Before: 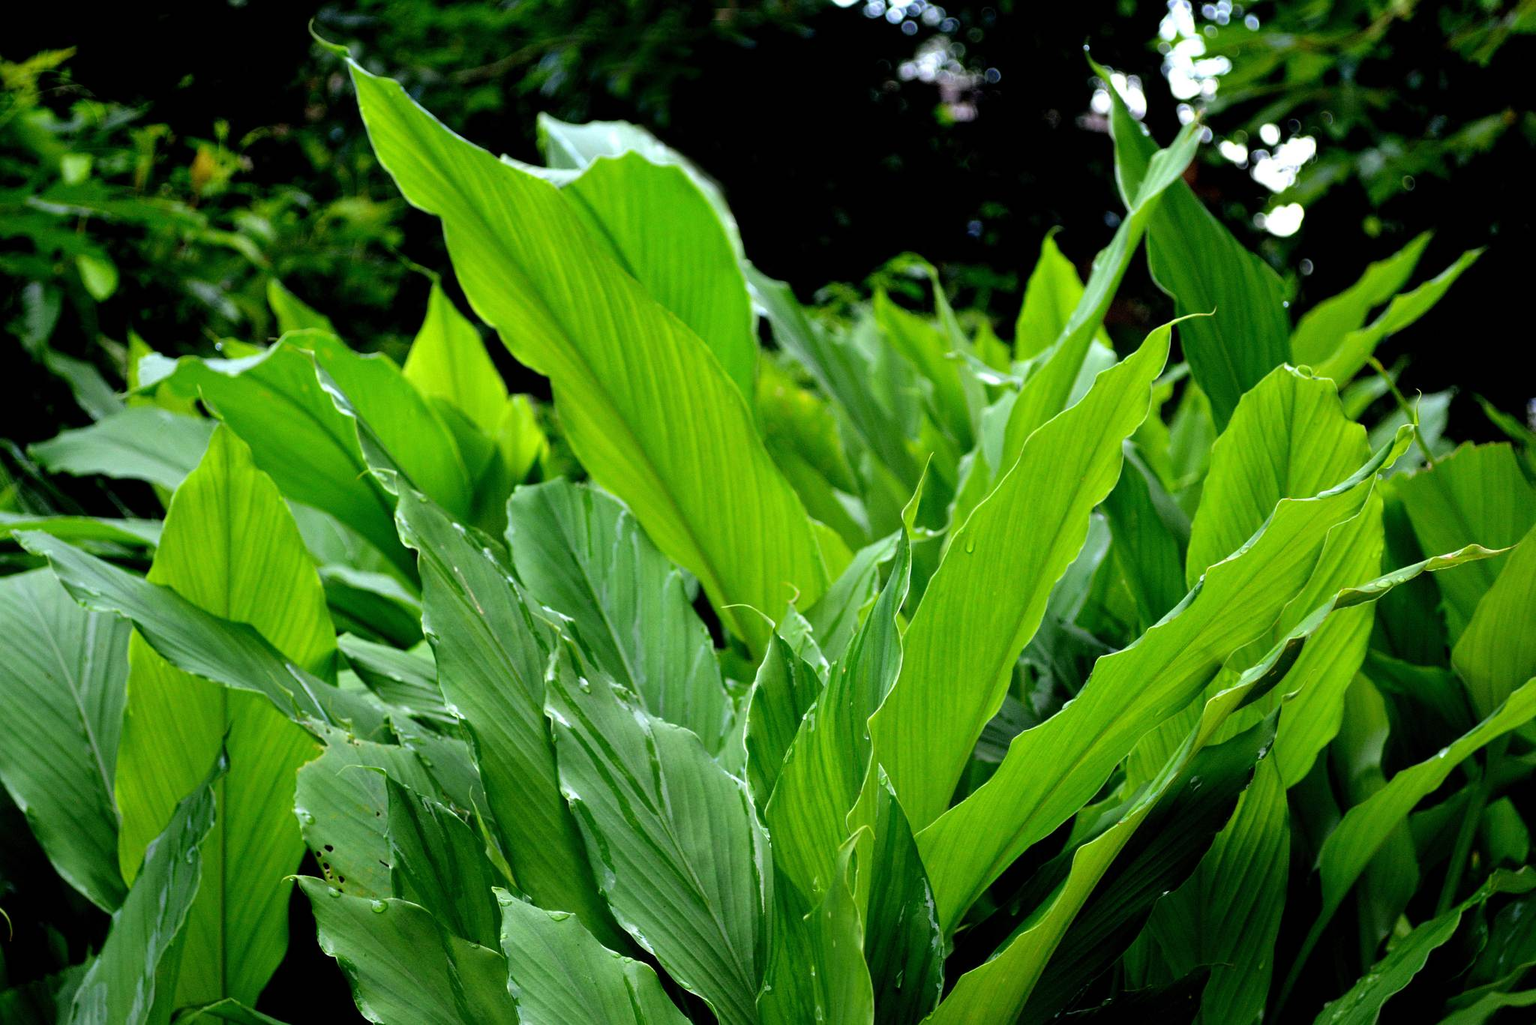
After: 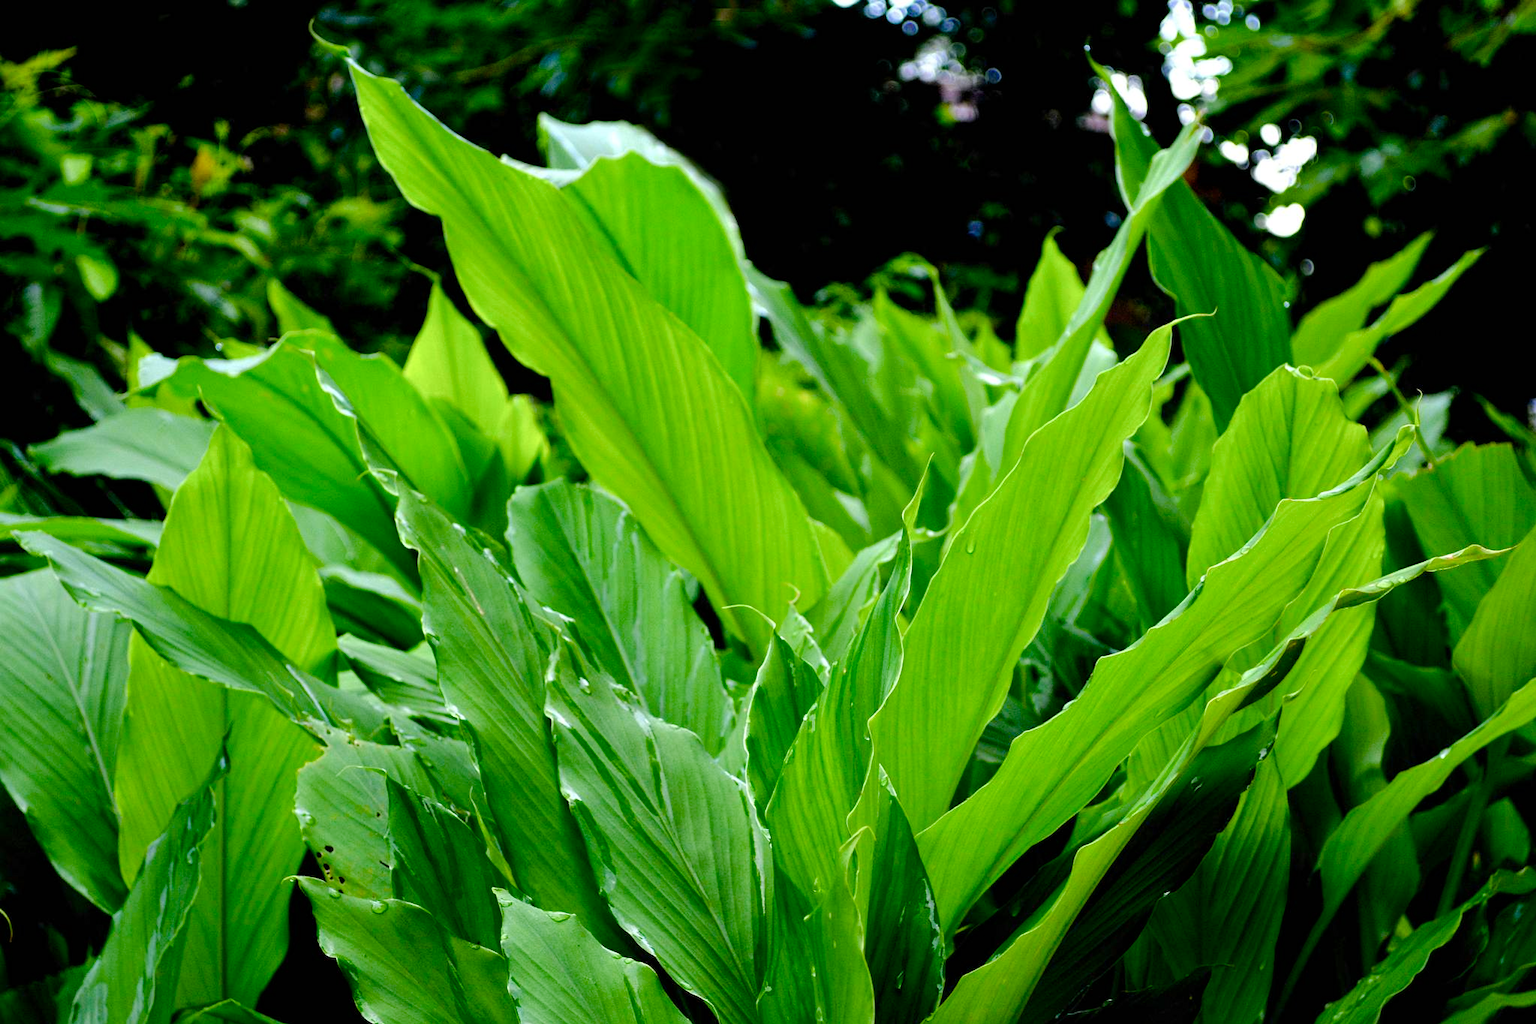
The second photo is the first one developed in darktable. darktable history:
crop: left 0.016%
contrast equalizer: y [[0.5 ×6], [0.5 ×6], [0.5, 0.5, 0.501, 0.545, 0.707, 0.863], [0 ×6], [0 ×6]]
color balance rgb: perceptual saturation grading › global saturation 13.978%, perceptual saturation grading › highlights -30.538%, perceptual saturation grading › shadows 51.221%, perceptual brilliance grading › mid-tones 10.316%, perceptual brilliance grading › shadows 15.61%, global vibrance 20%
